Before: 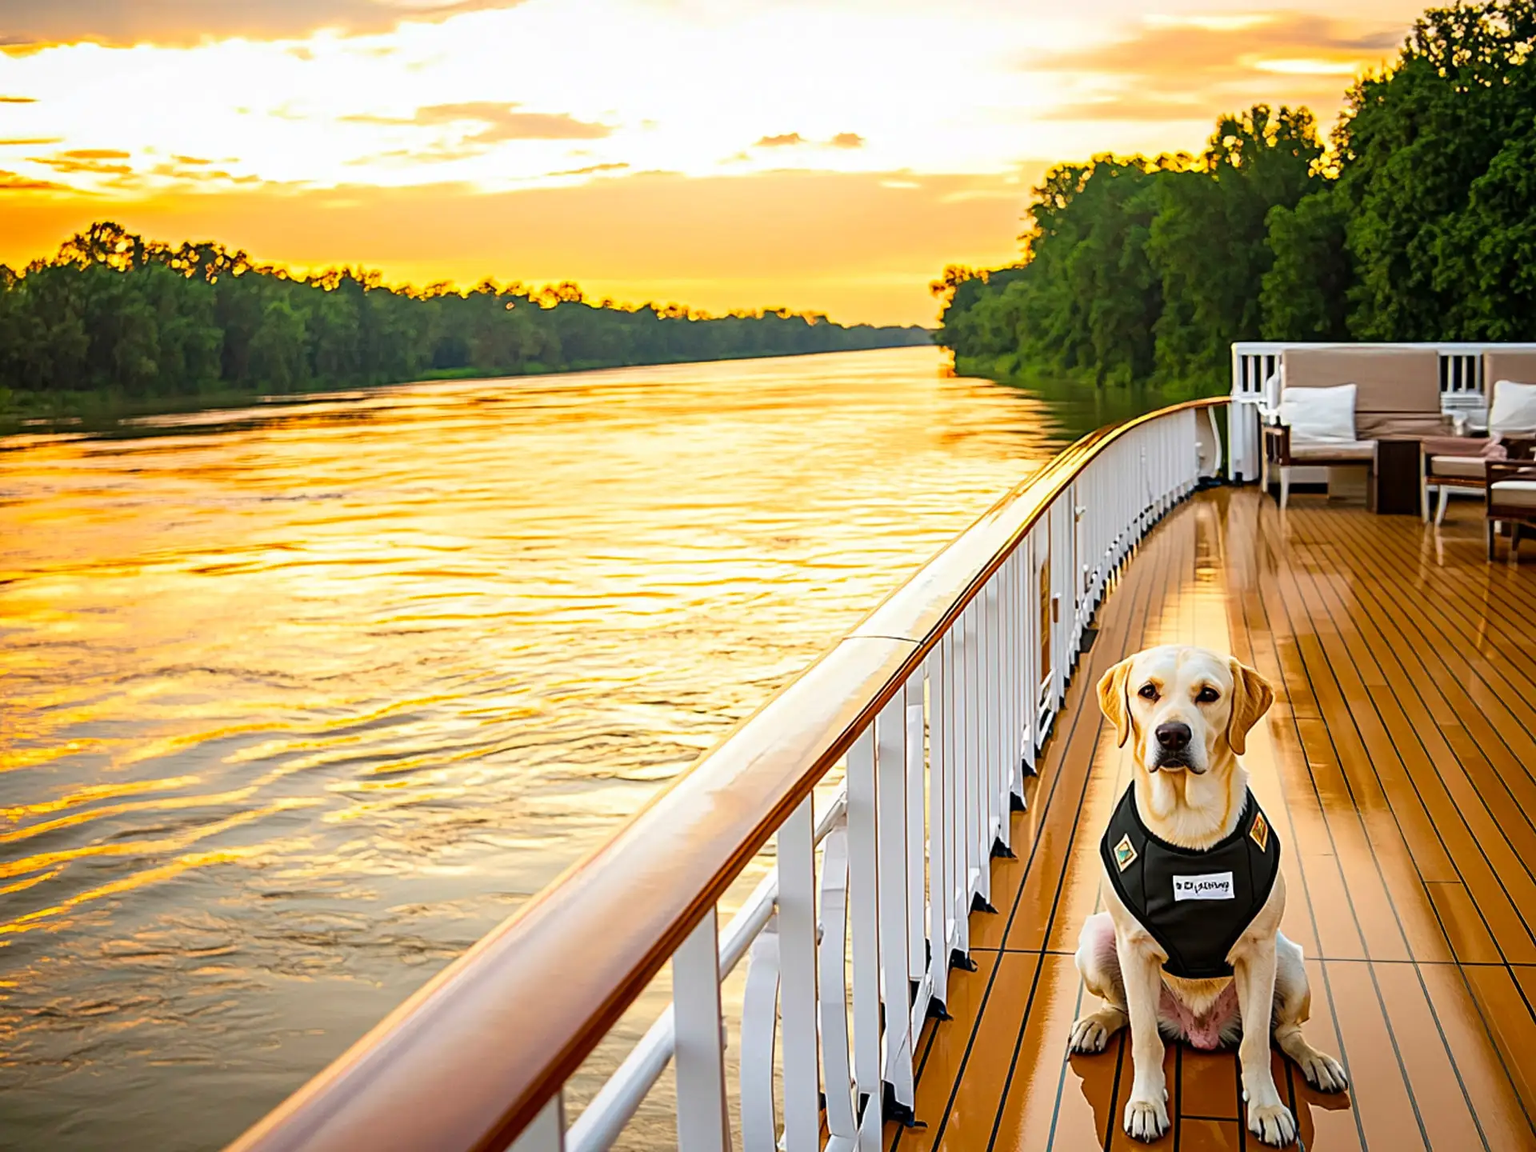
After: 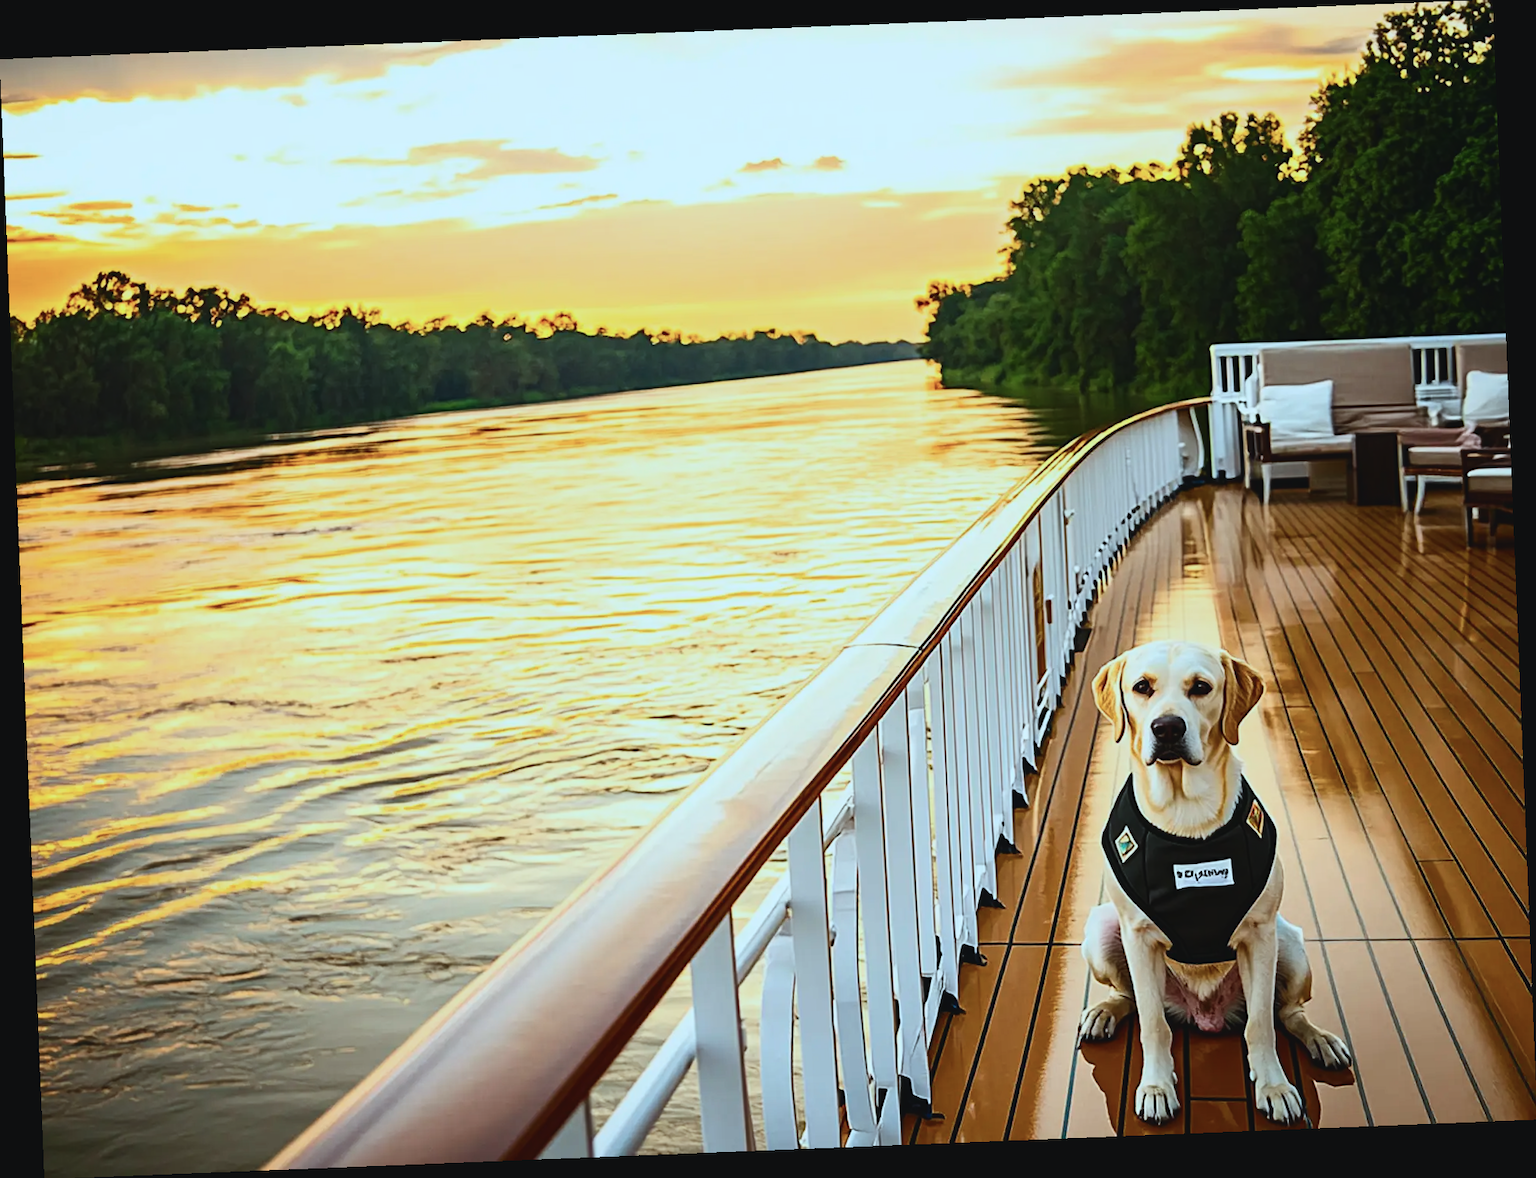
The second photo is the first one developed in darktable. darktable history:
color correction: highlights a* -10.04, highlights b* -10.37
exposure: black level correction -0.015, exposure -0.5 EV, compensate highlight preservation false
rotate and perspective: rotation -2.29°, automatic cropping off
contrast brightness saturation: contrast 0.28
